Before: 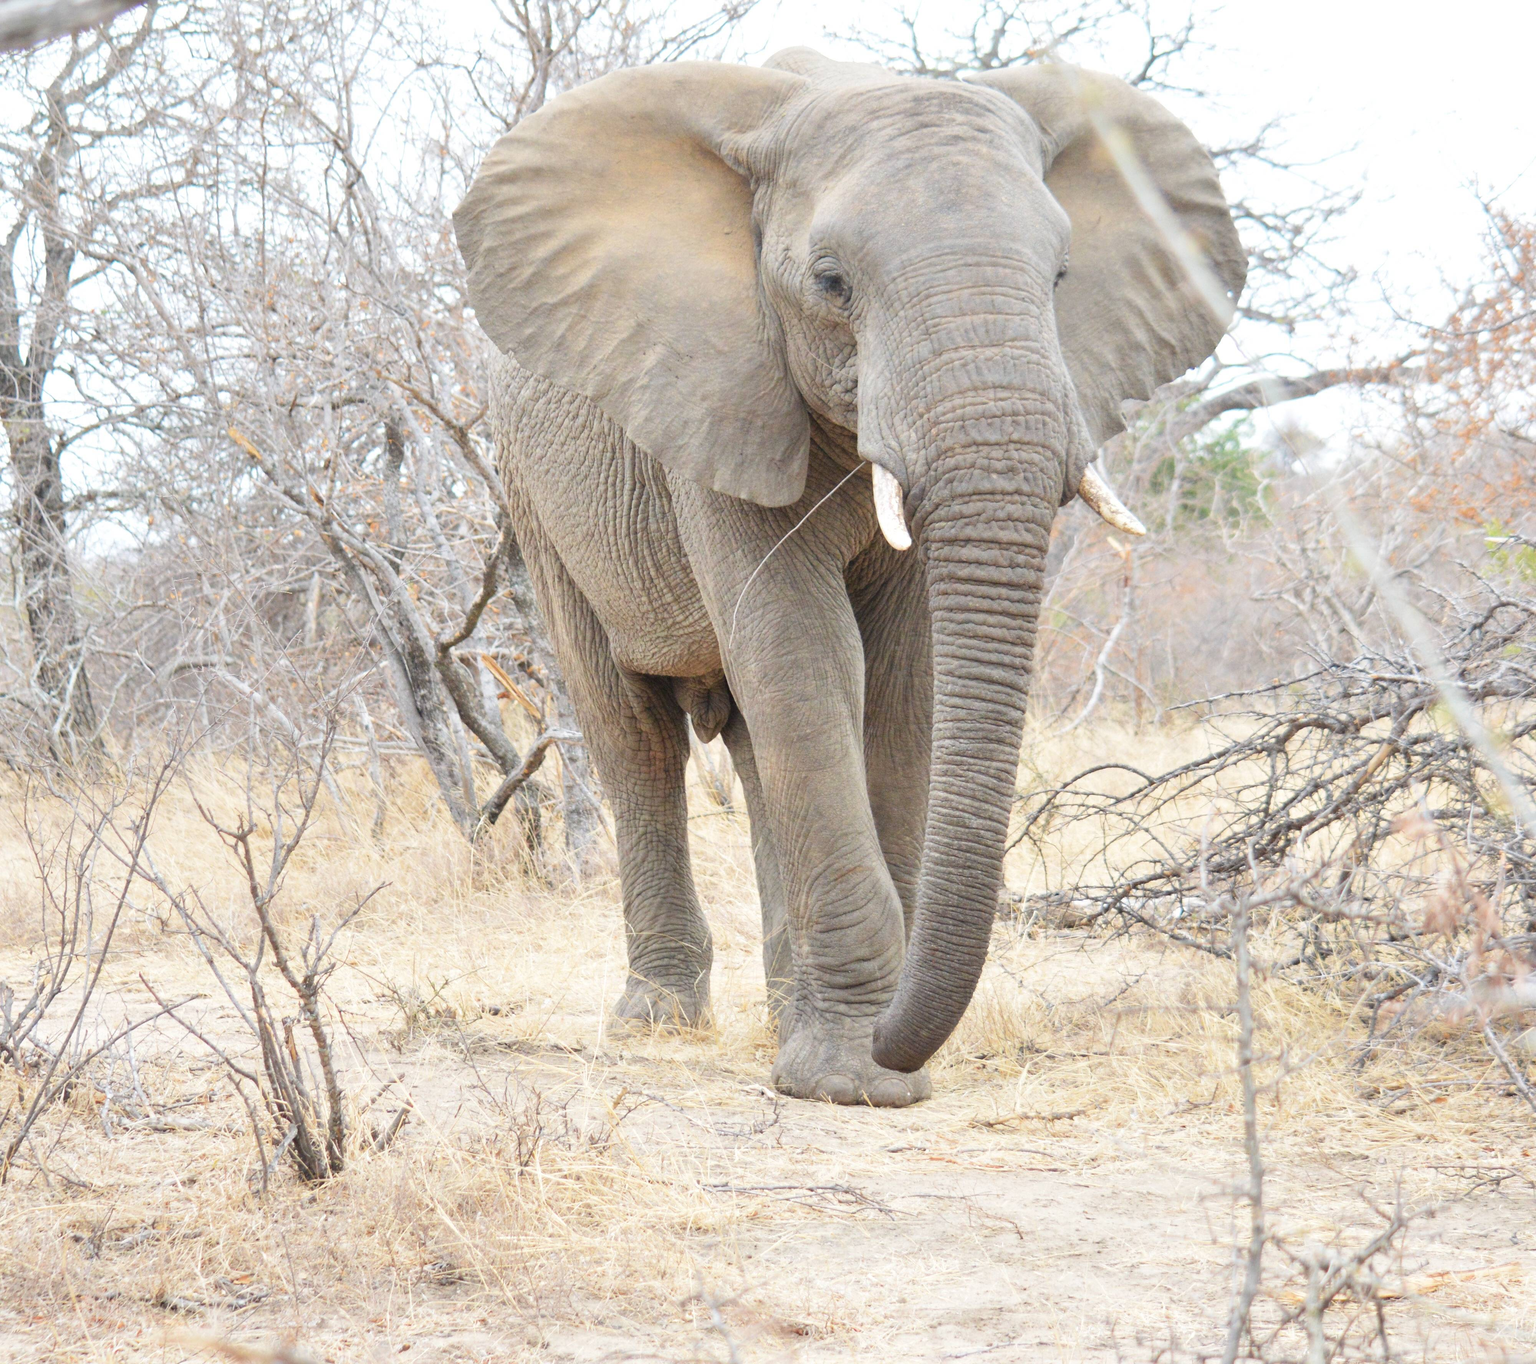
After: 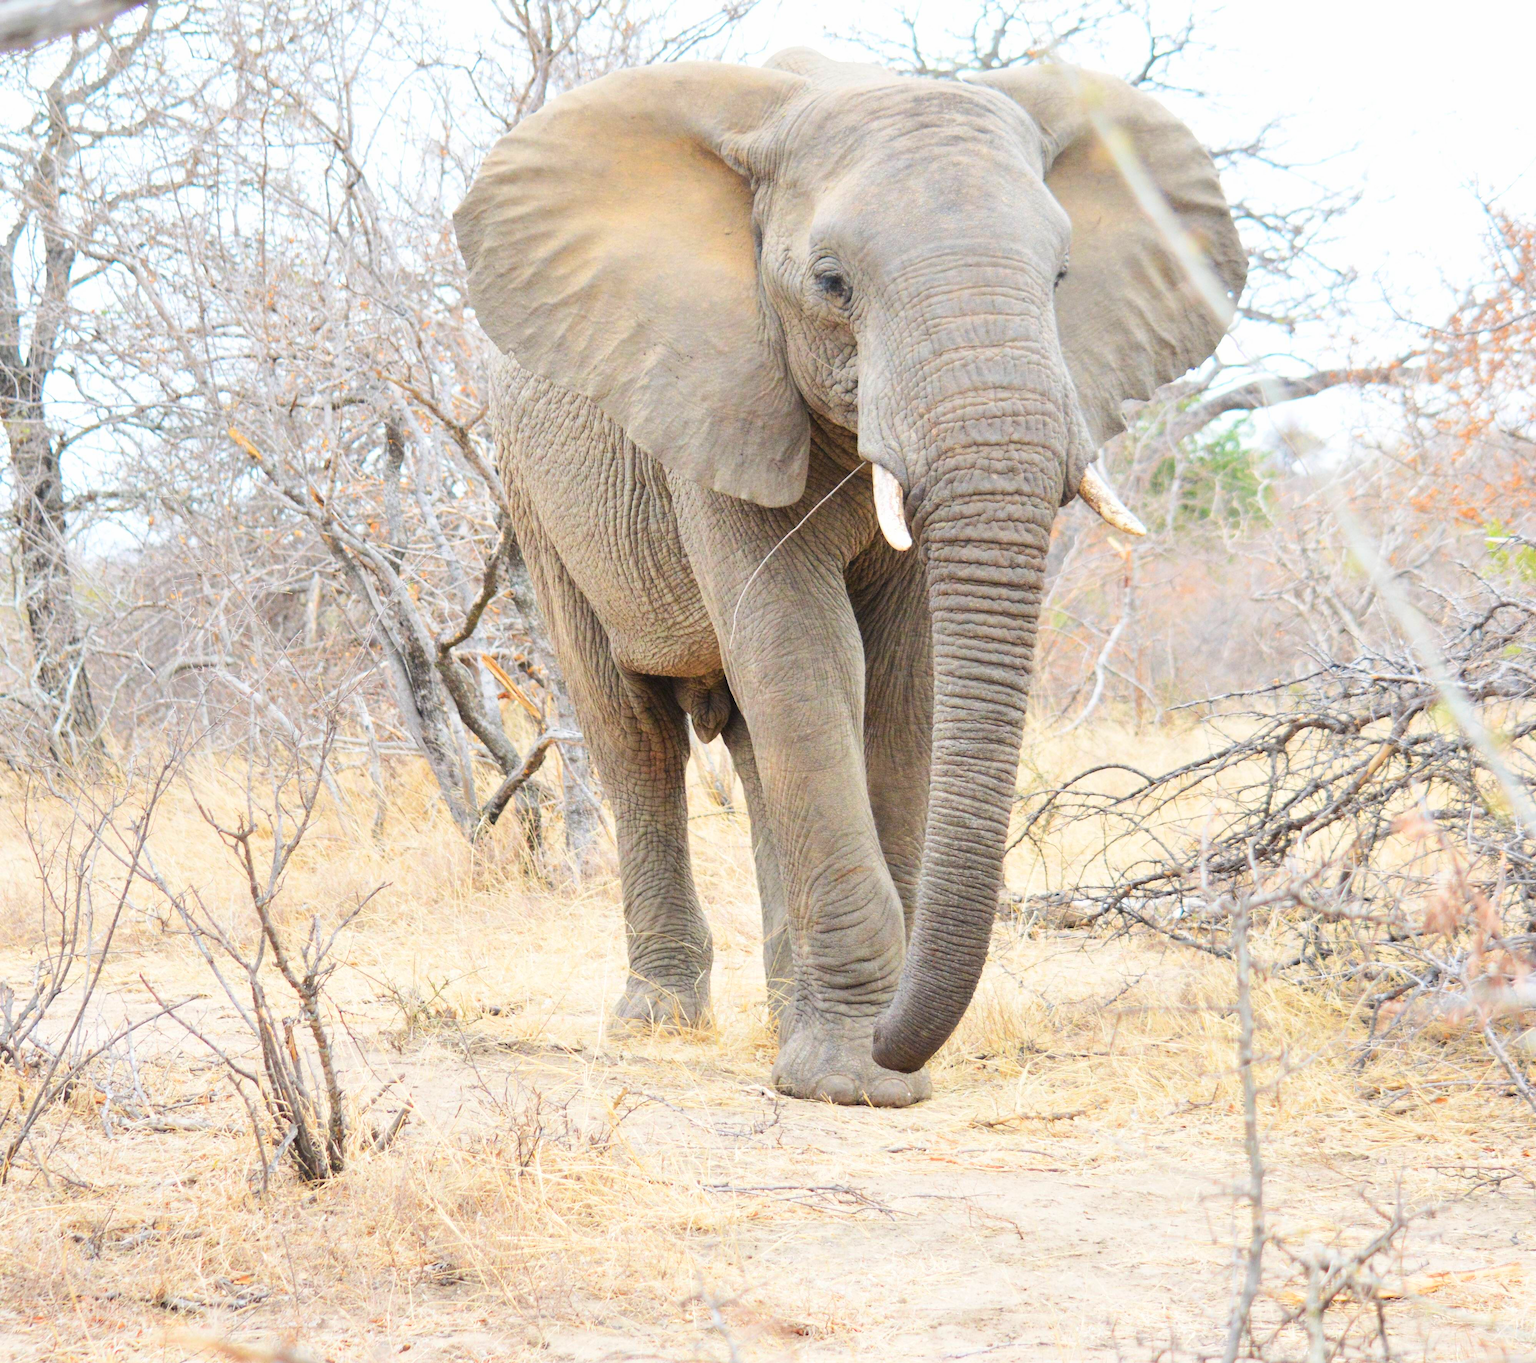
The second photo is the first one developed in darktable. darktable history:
contrast brightness saturation: brightness -0.018, saturation 0.347
tone curve: curves: ch0 [(0, 0.01) (0.037, 0.032) (0.131, 0.108) (0.275, 0.258) (0.483, 0.512) (0.61, 0.661) (0.696, 0.742) (0.792, 0.834) (0.911, 0.936) (0.997, 0.995)]; ch1 [(0, 0) (0.308, 0.29) (0.425, 0.411) (0.503, 0.502) (0.529, 0.543) (0.683, 0.706) (0.746, 0.77) (1, 1)]; ch2 [(0, 0) (0.225, 0.214) (0.334, 0.339) (0.401, 0.415) (0.485, 0.487) (0.502, 0.502) (0.525, 0.523) (0.545, 0.552) (0.587, 0.61) (0.636, 0.654) (0.711, 0.729) (0.845, 0.855) (0.998, 0.977)], color space Lab, linked channels, preserve colors none
